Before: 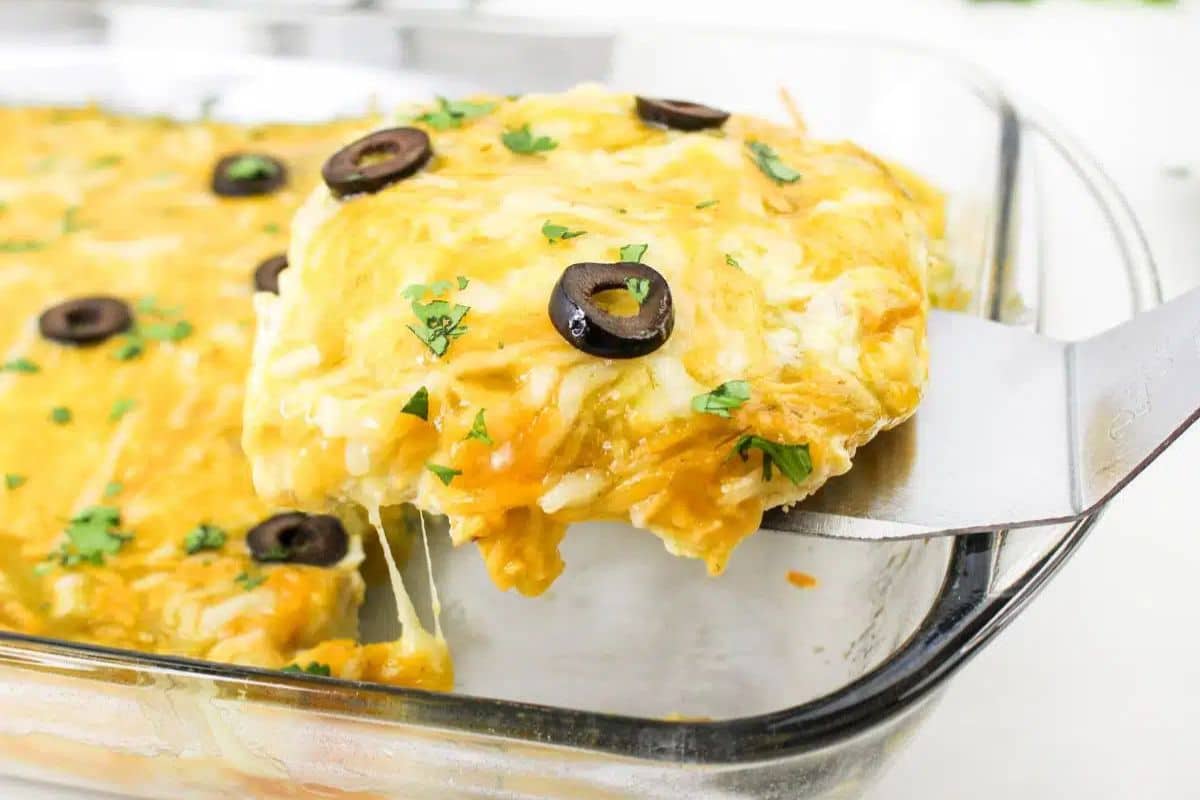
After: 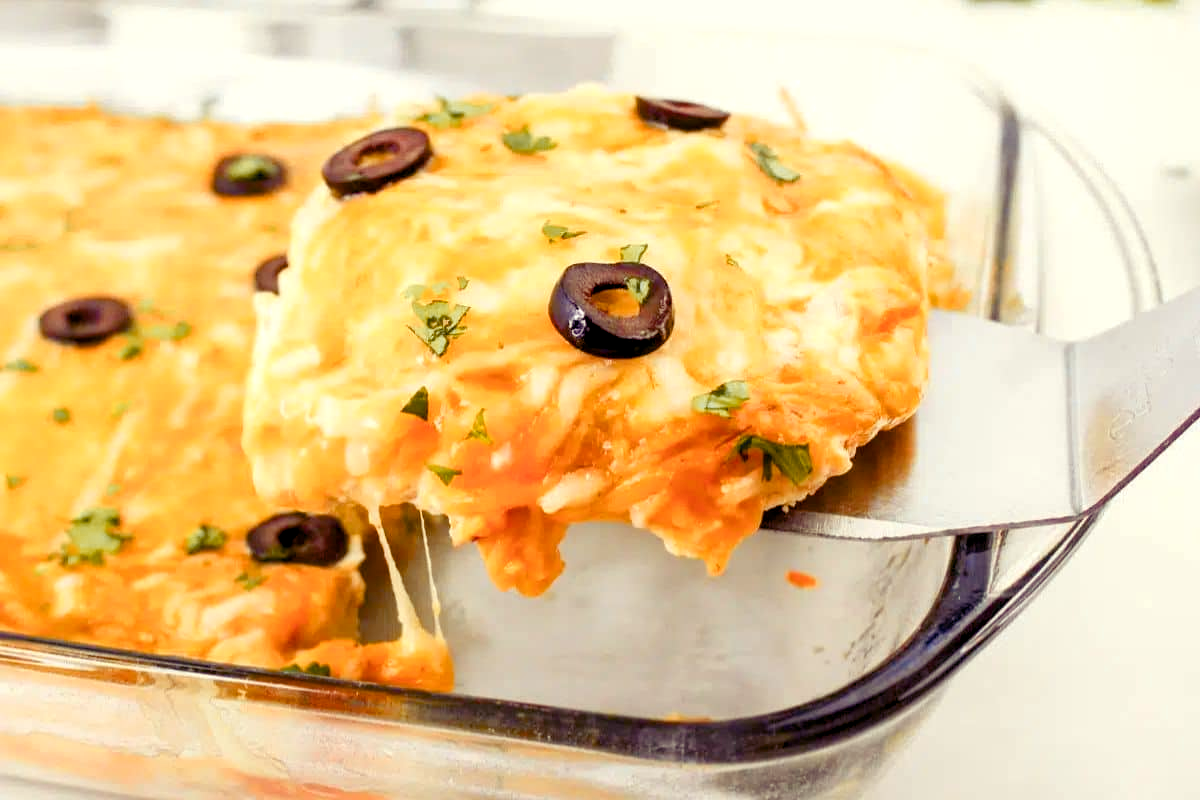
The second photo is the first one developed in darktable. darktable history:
color zones: curves: ch1 [(0.29, 0.492) (0.373, 0.185) (0.509, 0.481)]; ch2 [(0.25, 0.462) (0.749, 0.457)], mix 40.67%
color balance rgb: shadows lift › luminance -21.66%, shadows lift › chroma 8.98%, shadows lift › hue 283.37°, power › chroma 1.05%, power › hue 25.59°, highlights gain › luminance 6.08%, highlights gain › chroma 2.55%, highlights gain › hue 90°, global offset › luminance -0.87%, perceptual saturation grading › global saturation 25%, perceptual saturation grading › highlights -28.39%, perceptual saturation grading › shadows 33.98%
